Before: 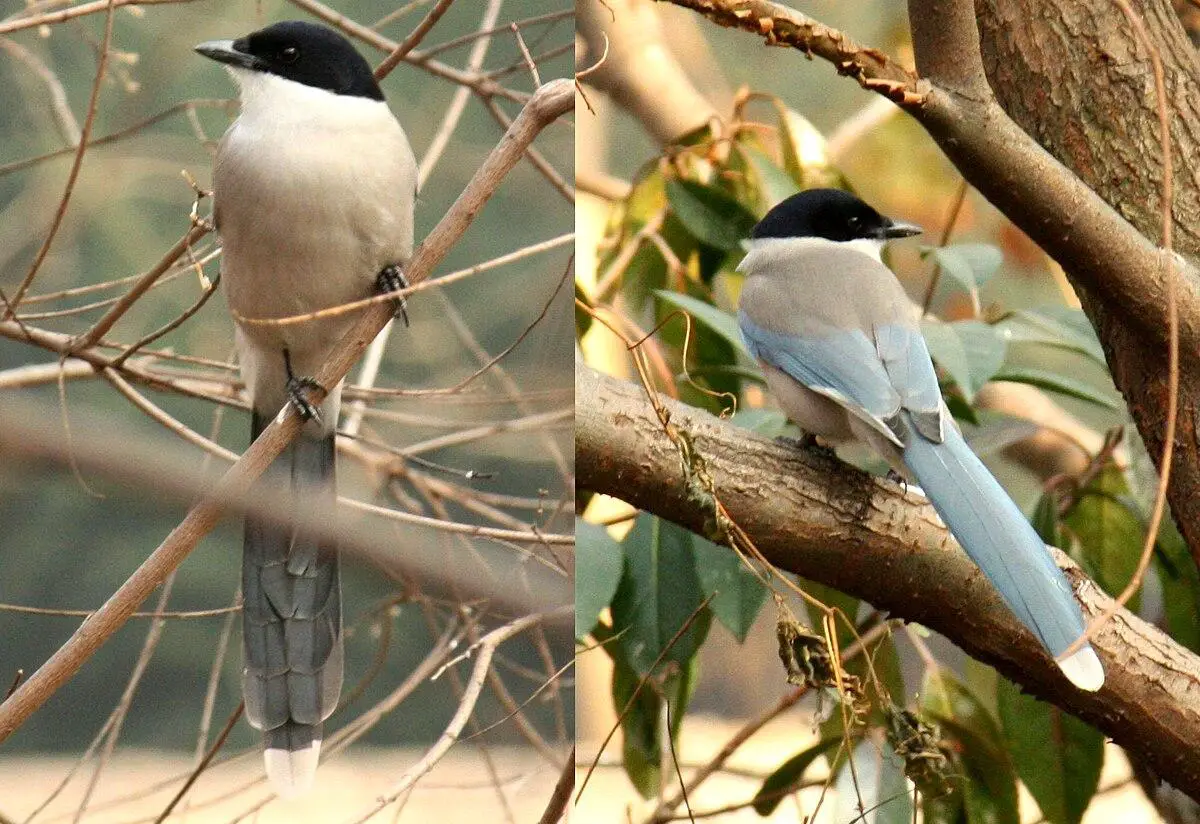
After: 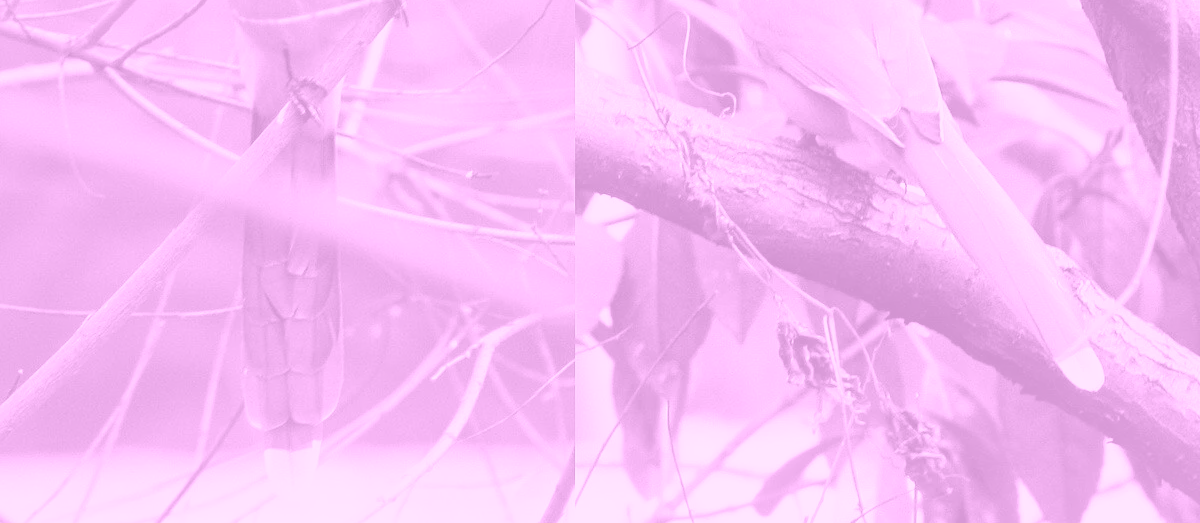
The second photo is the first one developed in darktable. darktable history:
colorize: hue 331.2°, saturation 75%, source mix 30.28%, lightness 70.52%, version 1
bloom: size 13.65%, threshold 98.39%, strength 4.82%
crop and rotate: top 36.435%
